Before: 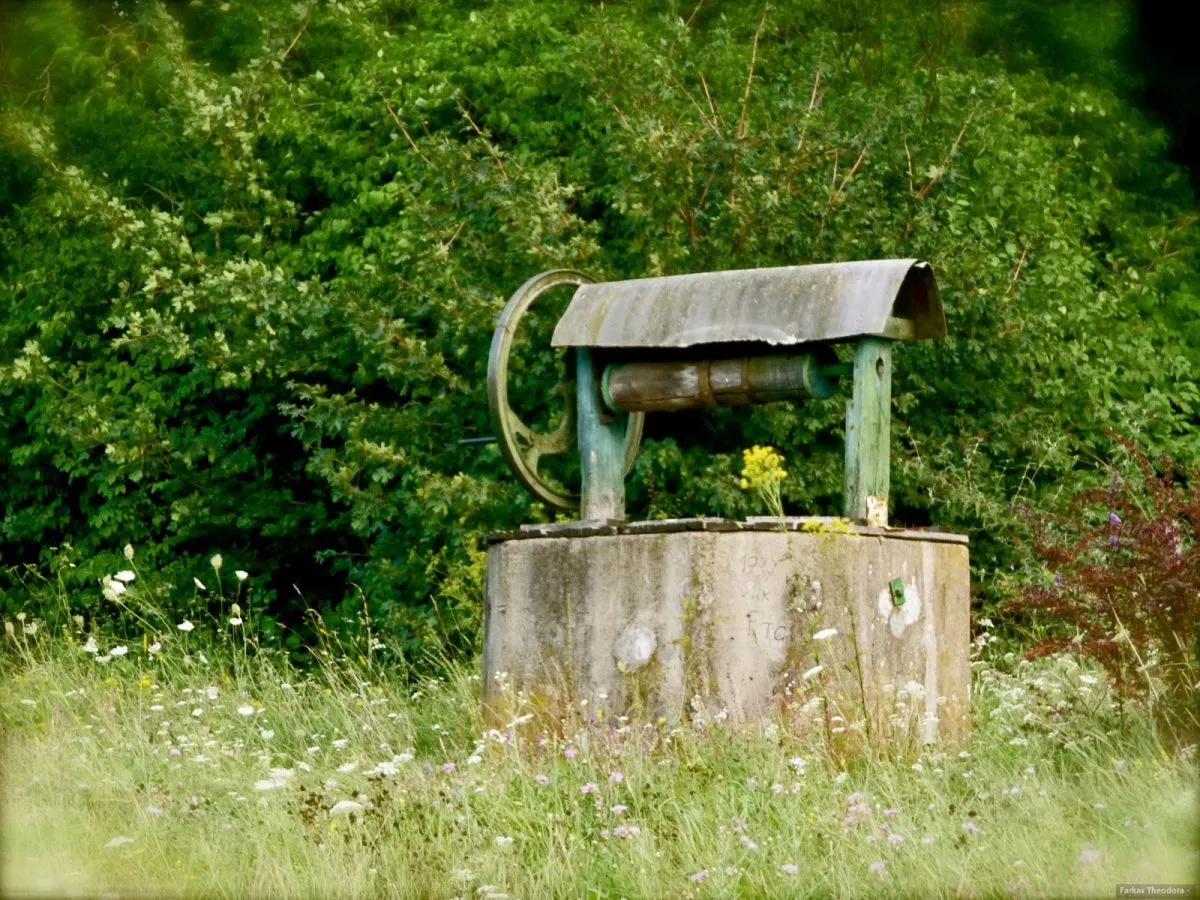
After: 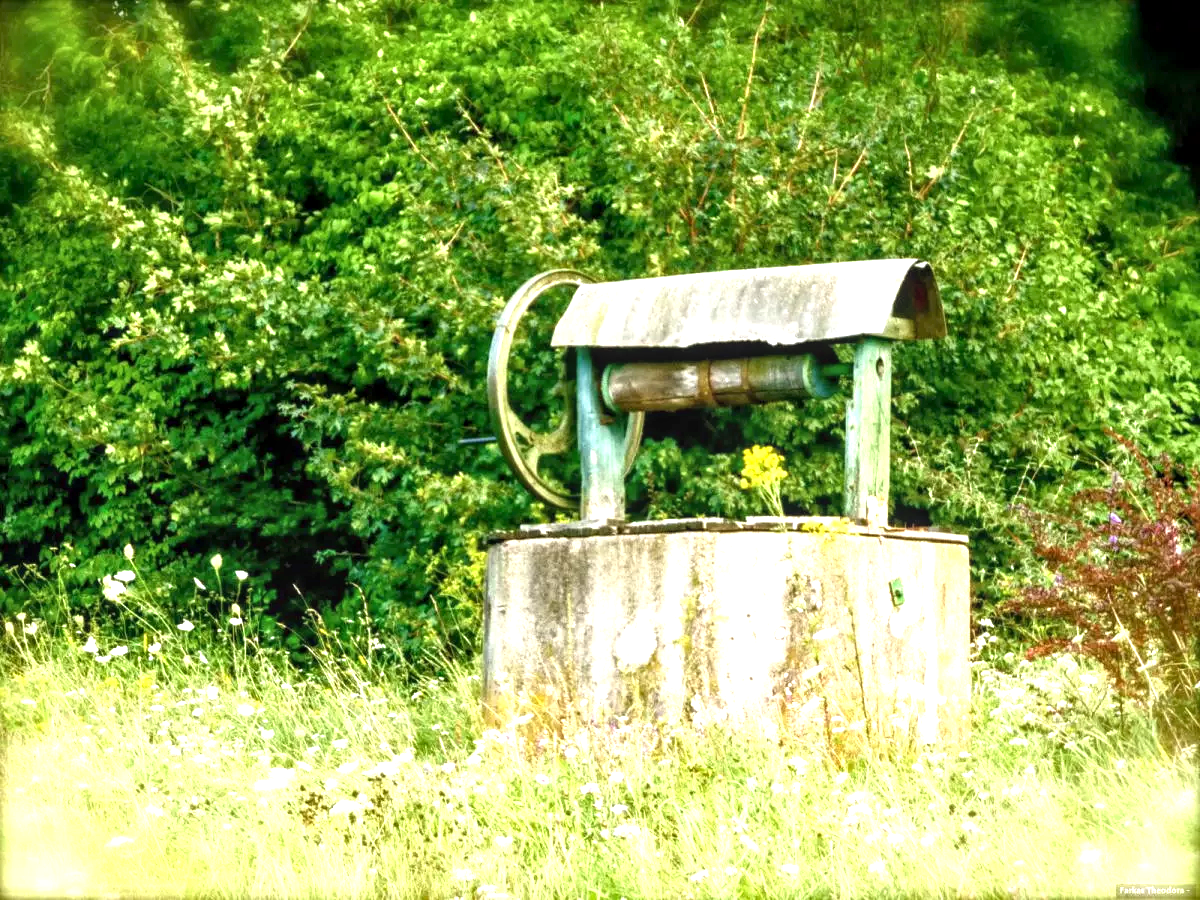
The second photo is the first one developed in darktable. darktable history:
exposure: black level correction 0, exposure 1.386 EV, compensate highlight preservation false
local contrast: on, module defaults
